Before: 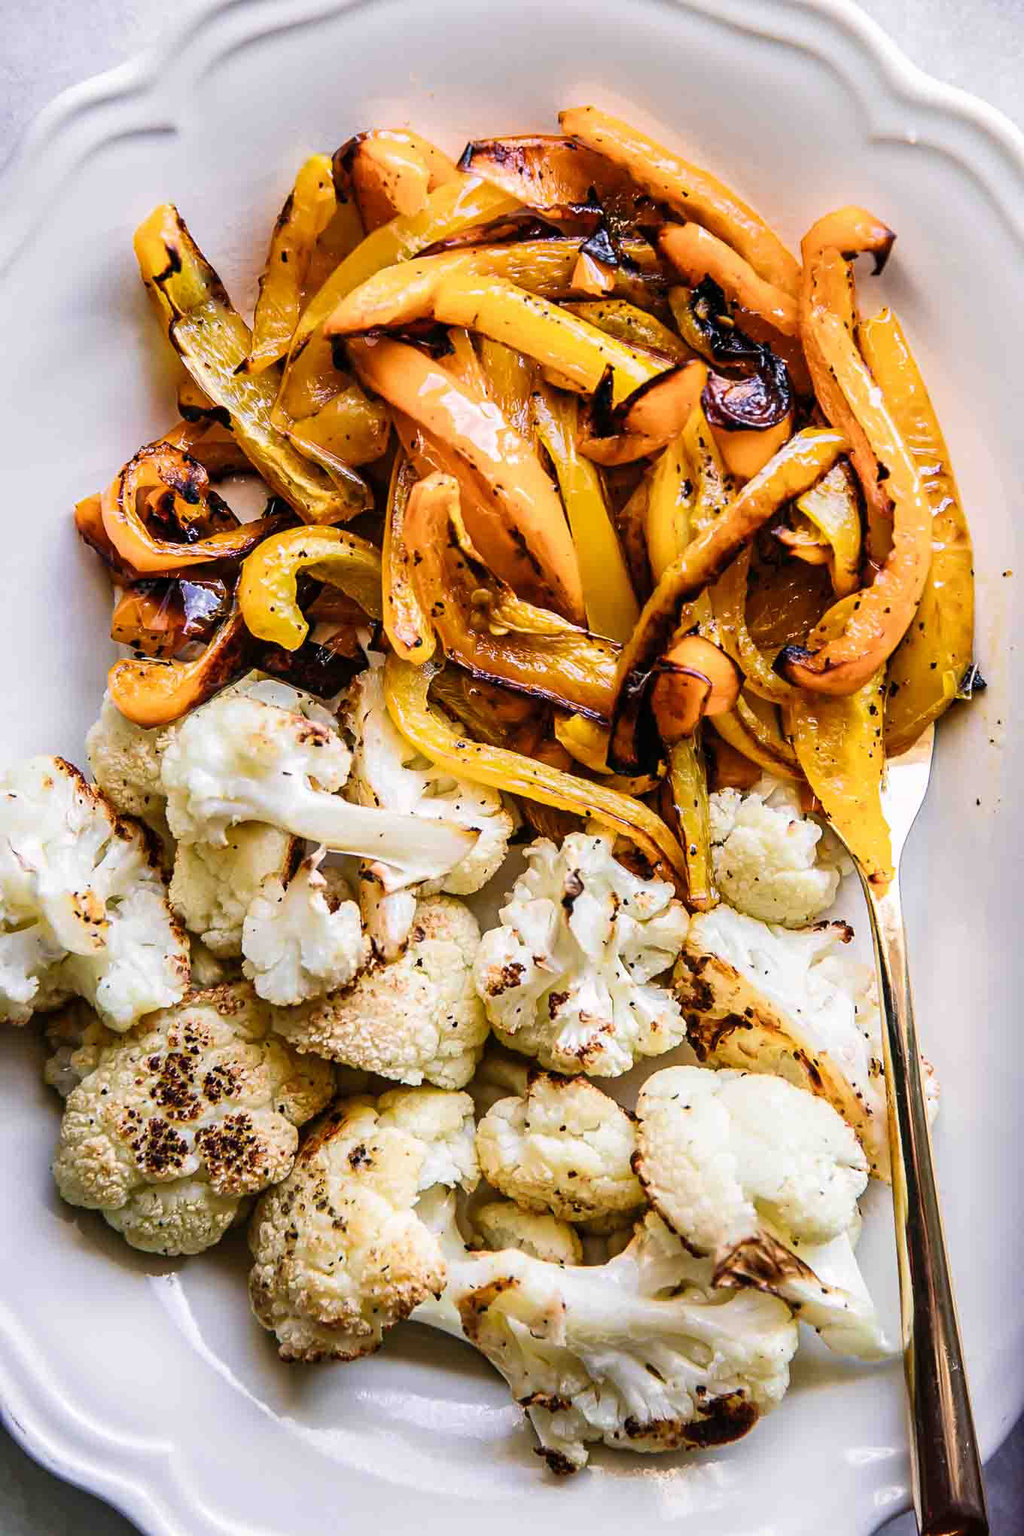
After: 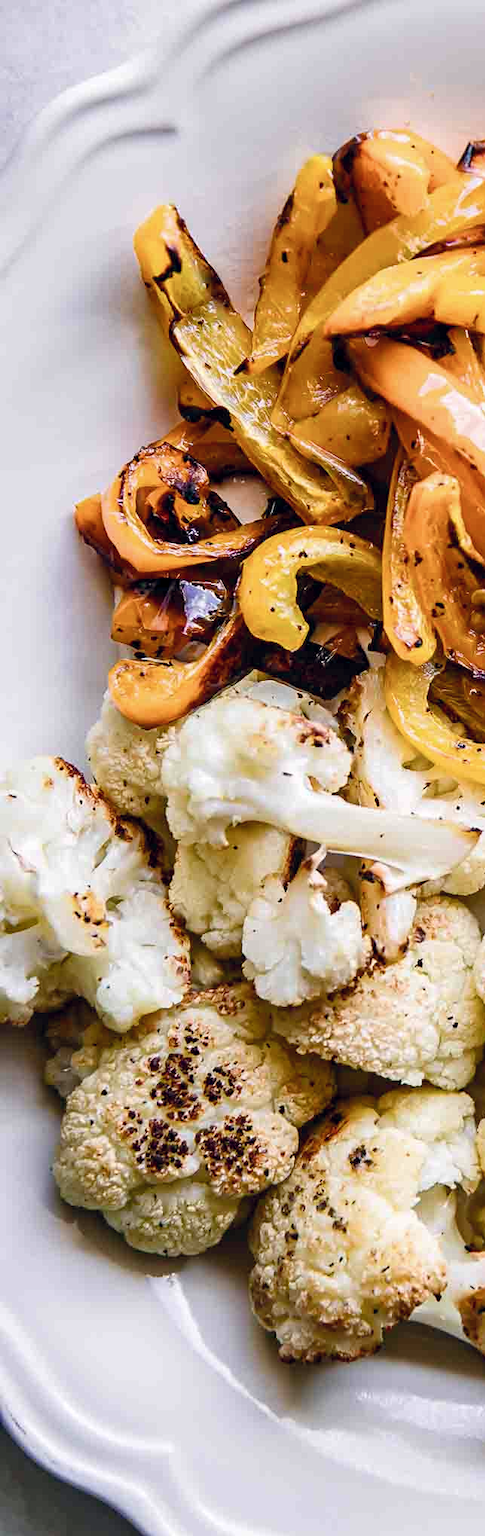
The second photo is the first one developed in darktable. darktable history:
color balance rgb: global offset › chroma 0.052%, global offset › hue 253.67°, white fulcrum 0.994 EV, perceptual saturation grading › global saturation 15.215%, perceptual saturation grading › highlights -19.198%, perceptual saturation grading › shadows 19.782%, global vibrance 9.869%
crop and rotate: left 0.026%, top 0%, right 52.545%
color correction: highlights b* -0.021, saturation 0.856
